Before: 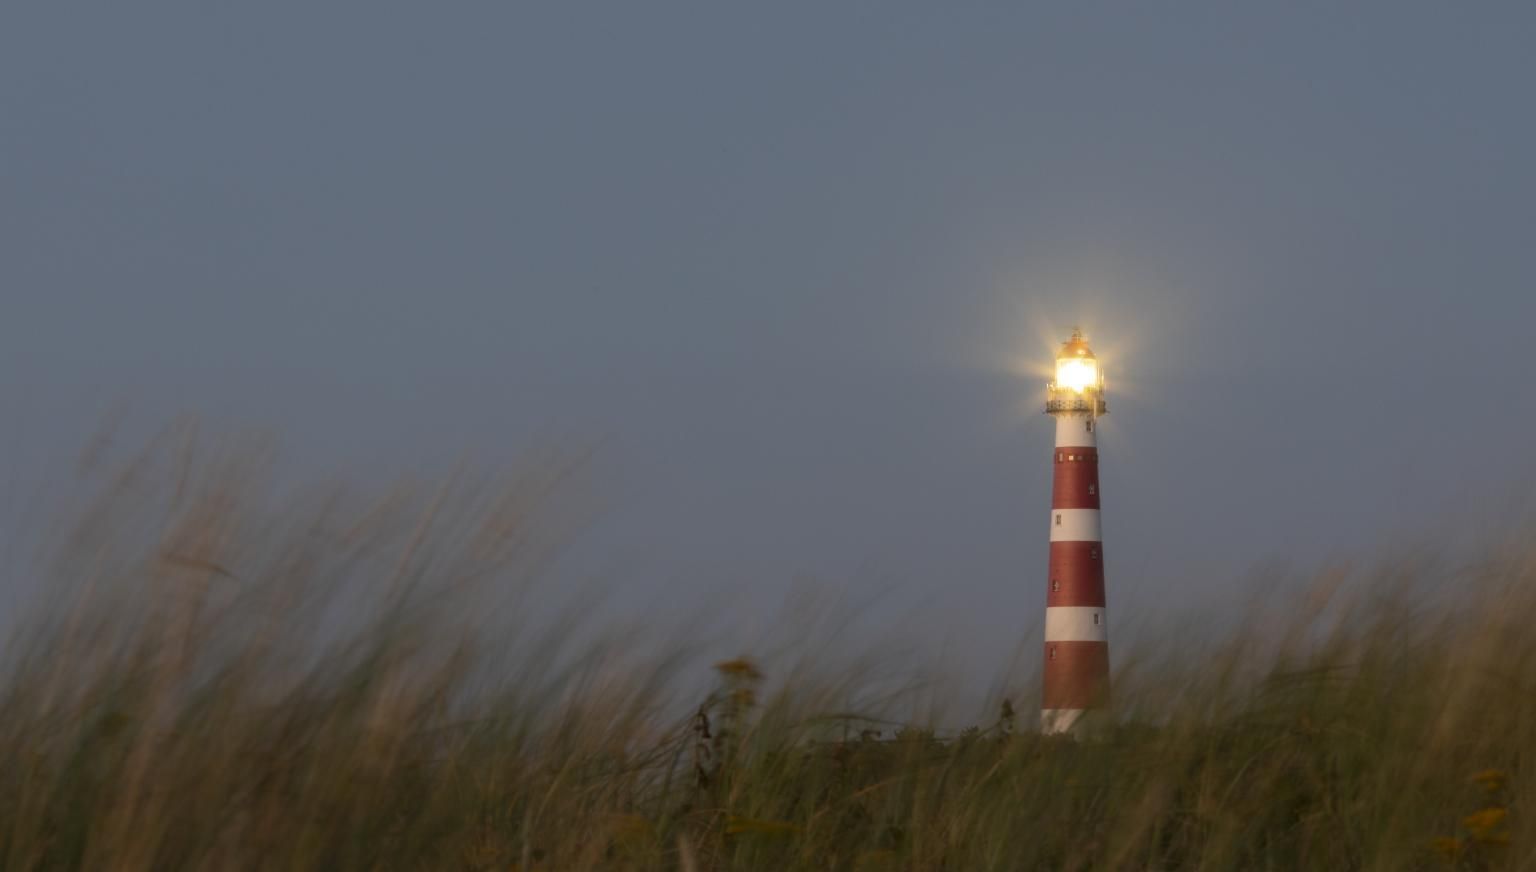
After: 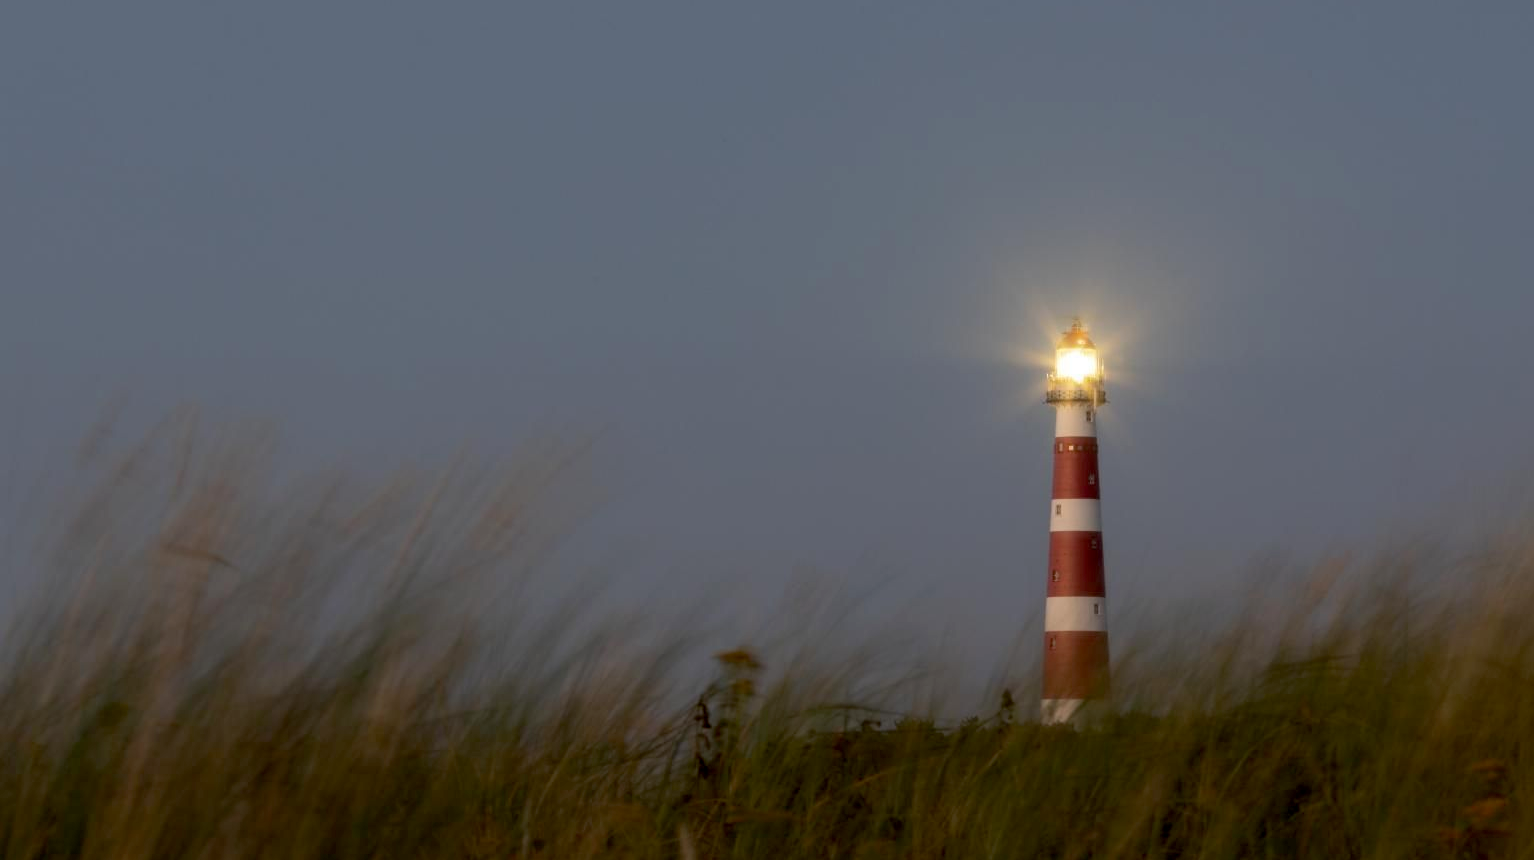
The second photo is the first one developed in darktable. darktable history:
exposure: black level correction 0.012, compensate highlight preservation false
crop: top 1.249%, right 0.095%
